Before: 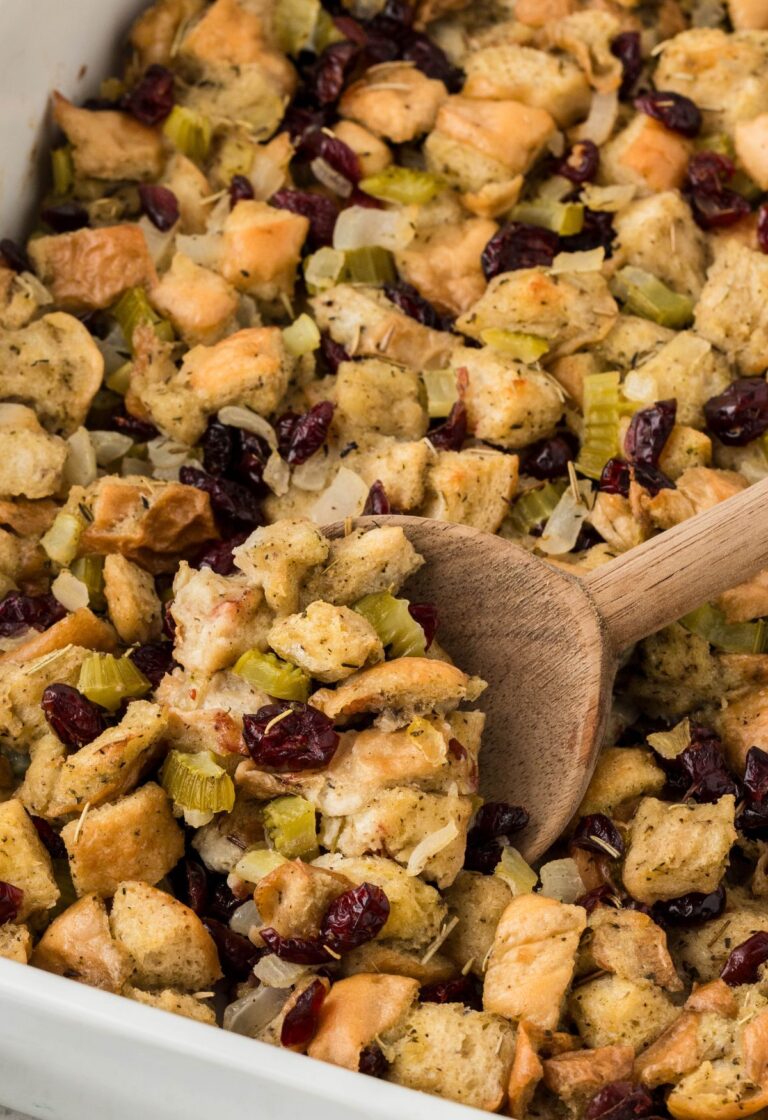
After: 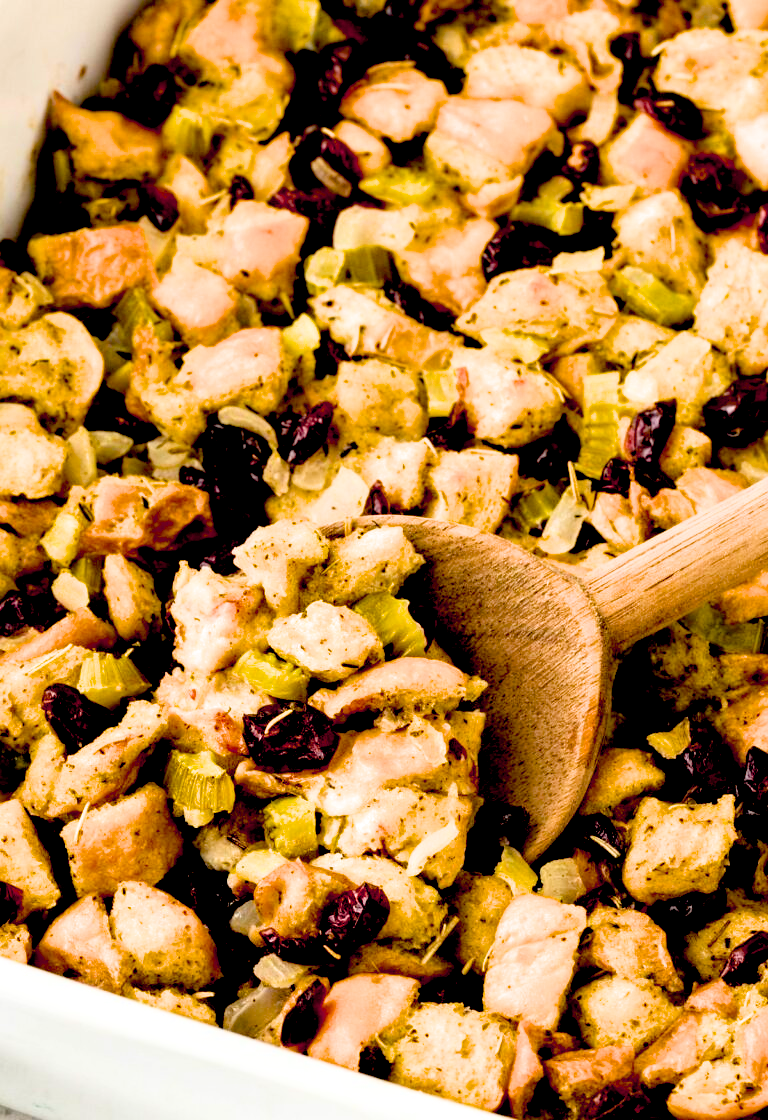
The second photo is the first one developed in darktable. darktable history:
filmic rgb: black relative exposure -9.5 EV, white relative exposure 3.02 EV, hardness 6.12
exposure: black level correction 0.035, exposure 0.9 EV, compensate highlight preservation false
color balance: output saturation 120%
